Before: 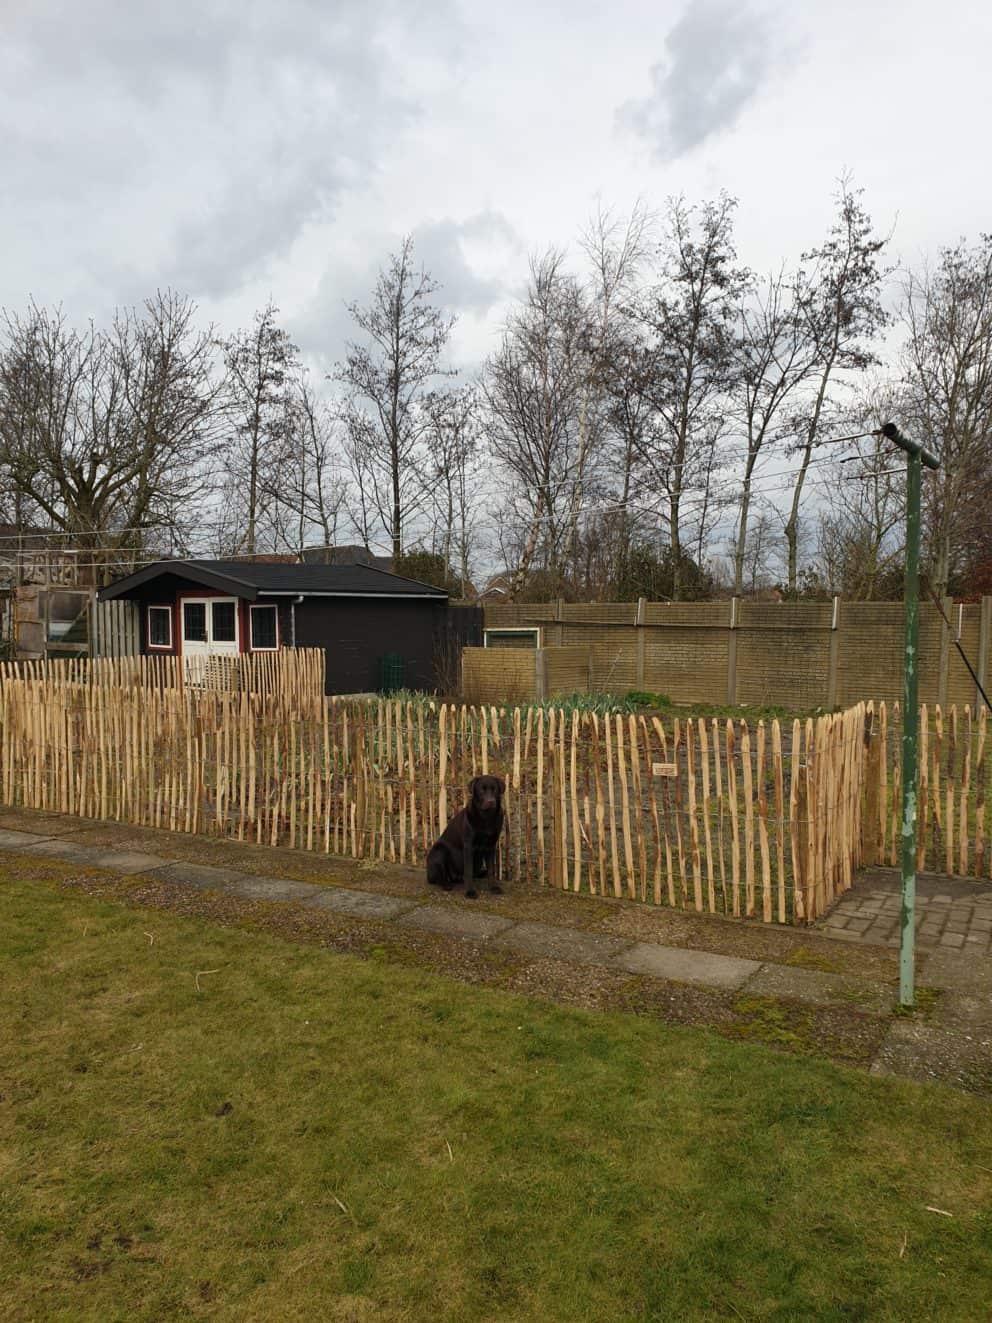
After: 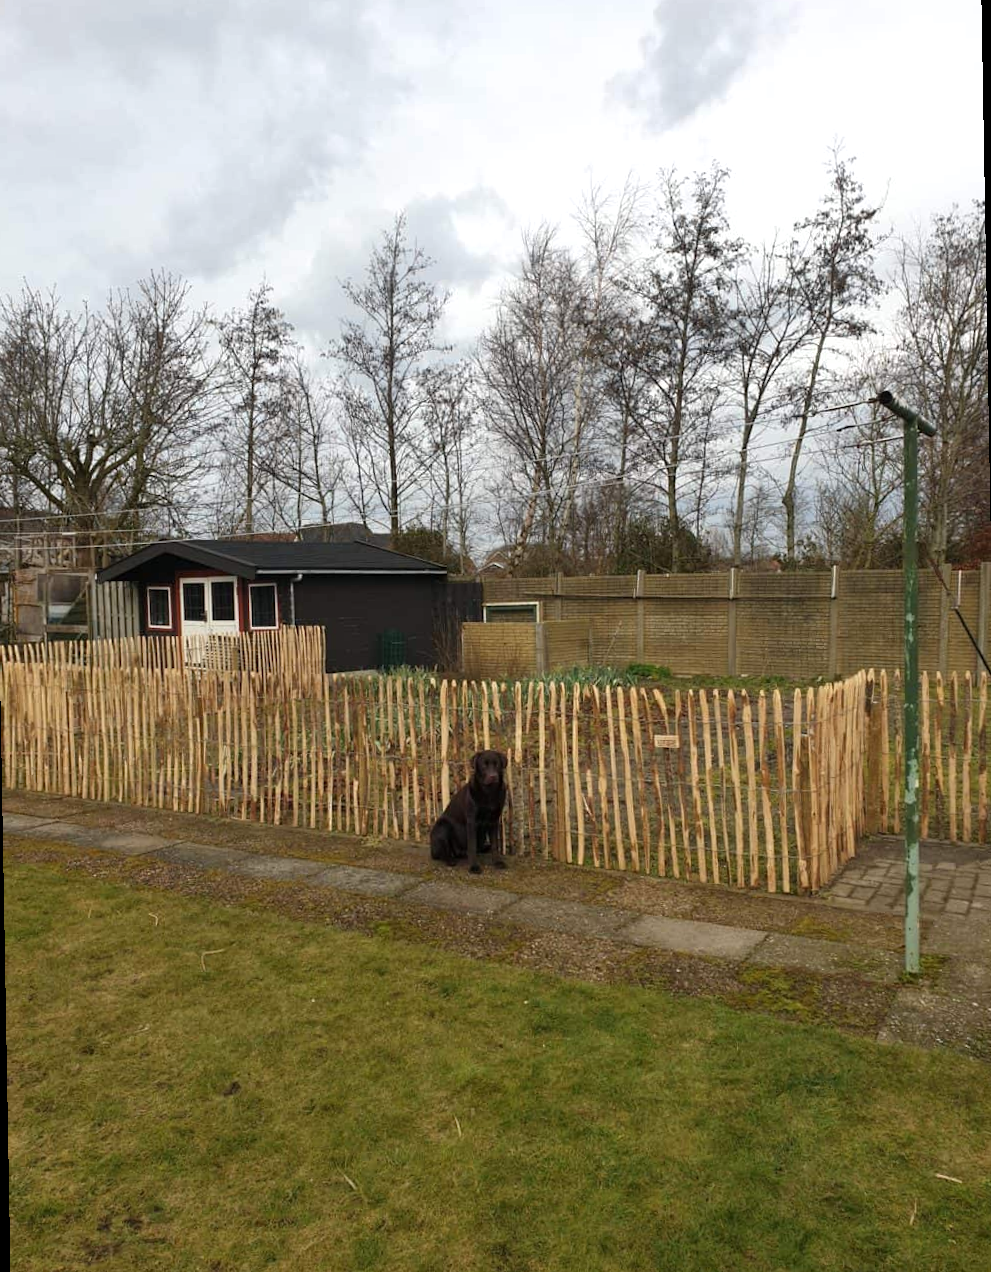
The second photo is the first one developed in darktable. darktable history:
color correction: saturation 0.99
rotate and perspective: rotation -1°, crop left 0.011, crop right 0.989, crop top 0.025, crop bottom 0.975
exposure: exposure 0.2 EV, compensate highlight preservation false
